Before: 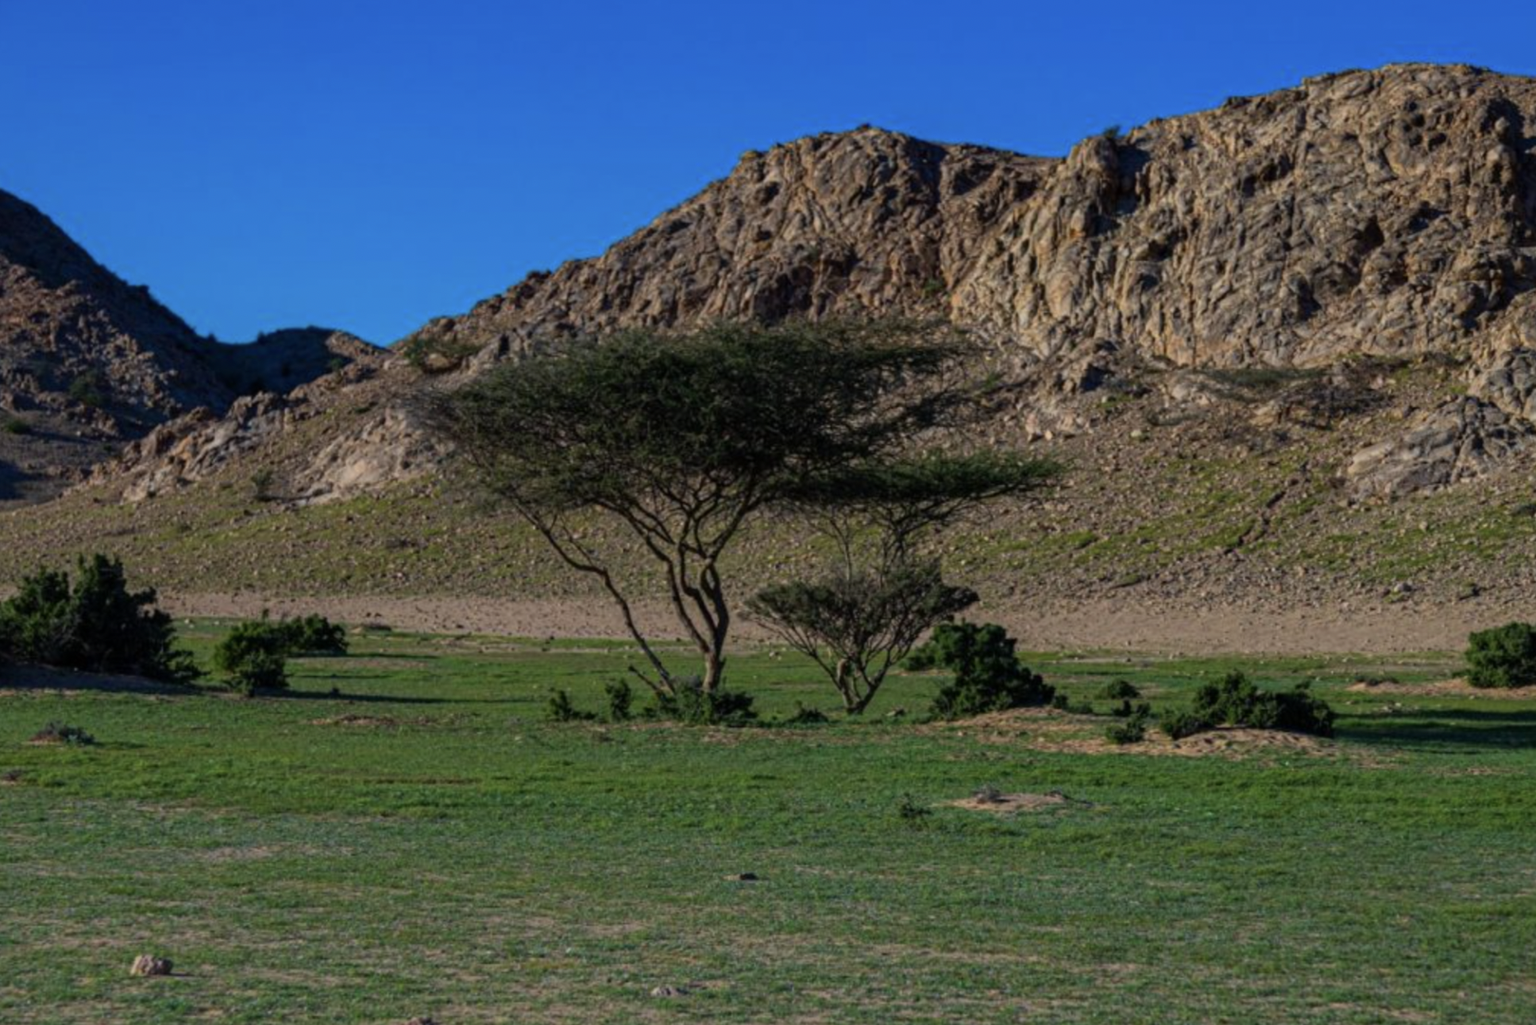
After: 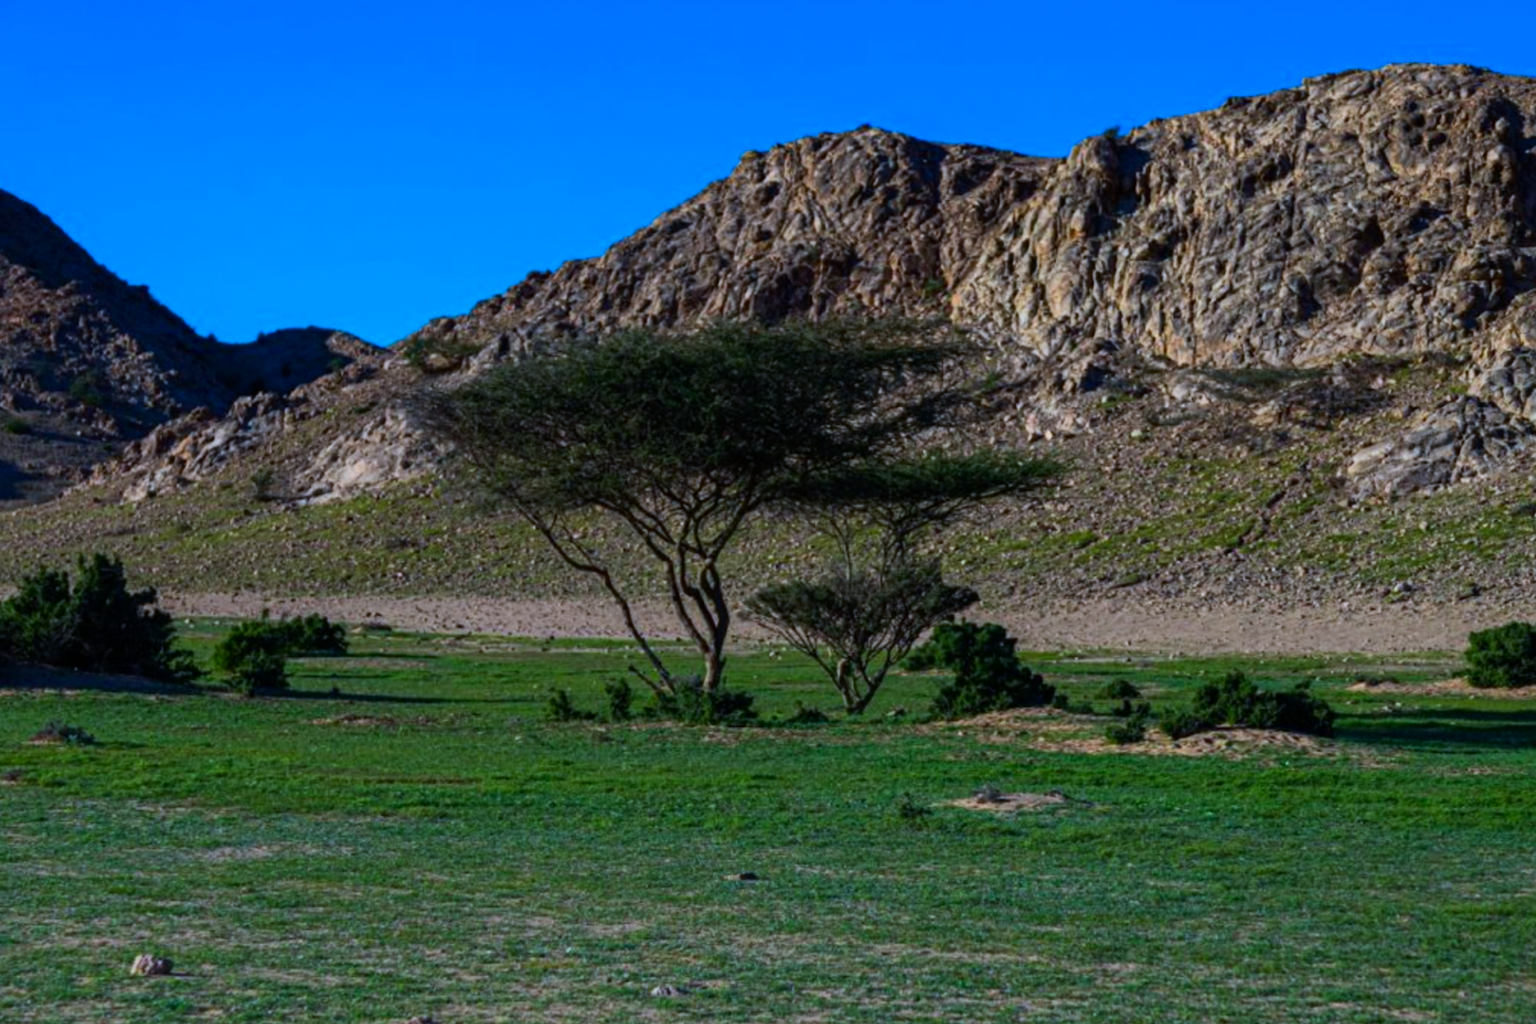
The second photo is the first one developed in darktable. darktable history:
tone equalizer: -8 EV -0.417 EV, -7 EV -0.389 EV, -6 EV -0.333 EV, -5 EV -0.222 EV, -3 EV 0.222 EV, -2 EV 0.333 EV, -1 EV 0.389 EV, +0 EV 0.417 EV, edges refinement/feathering 500, mask exposure compensation -1.57 EV, preserve details no
white balance: red 0.926, green 1.003, blue 1.133
contrast brightness saturation: contrast 0.08, saturation 0.2
